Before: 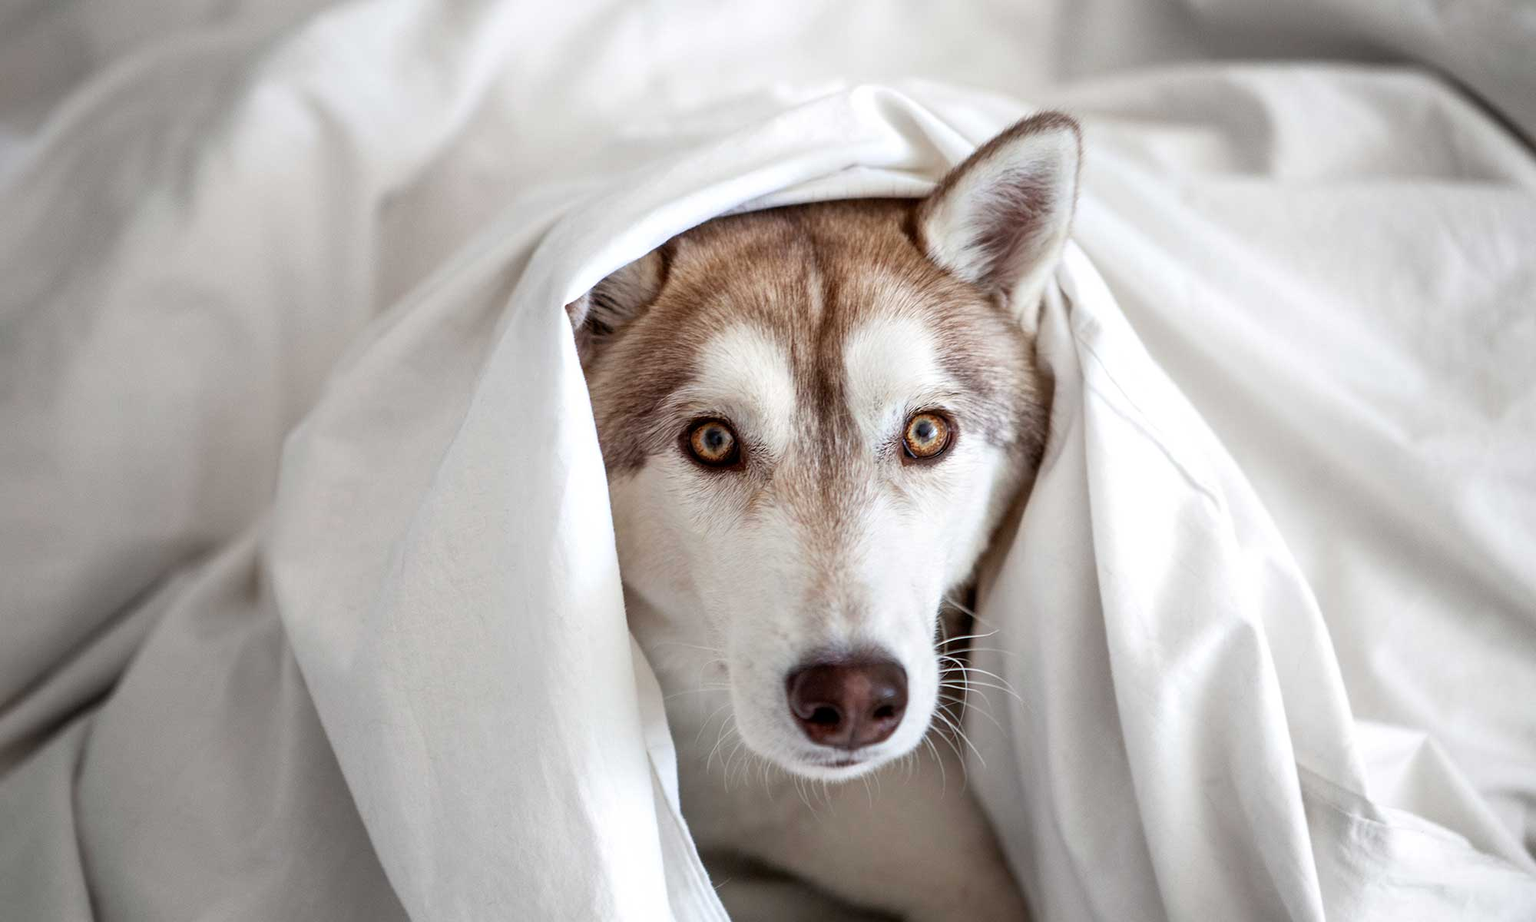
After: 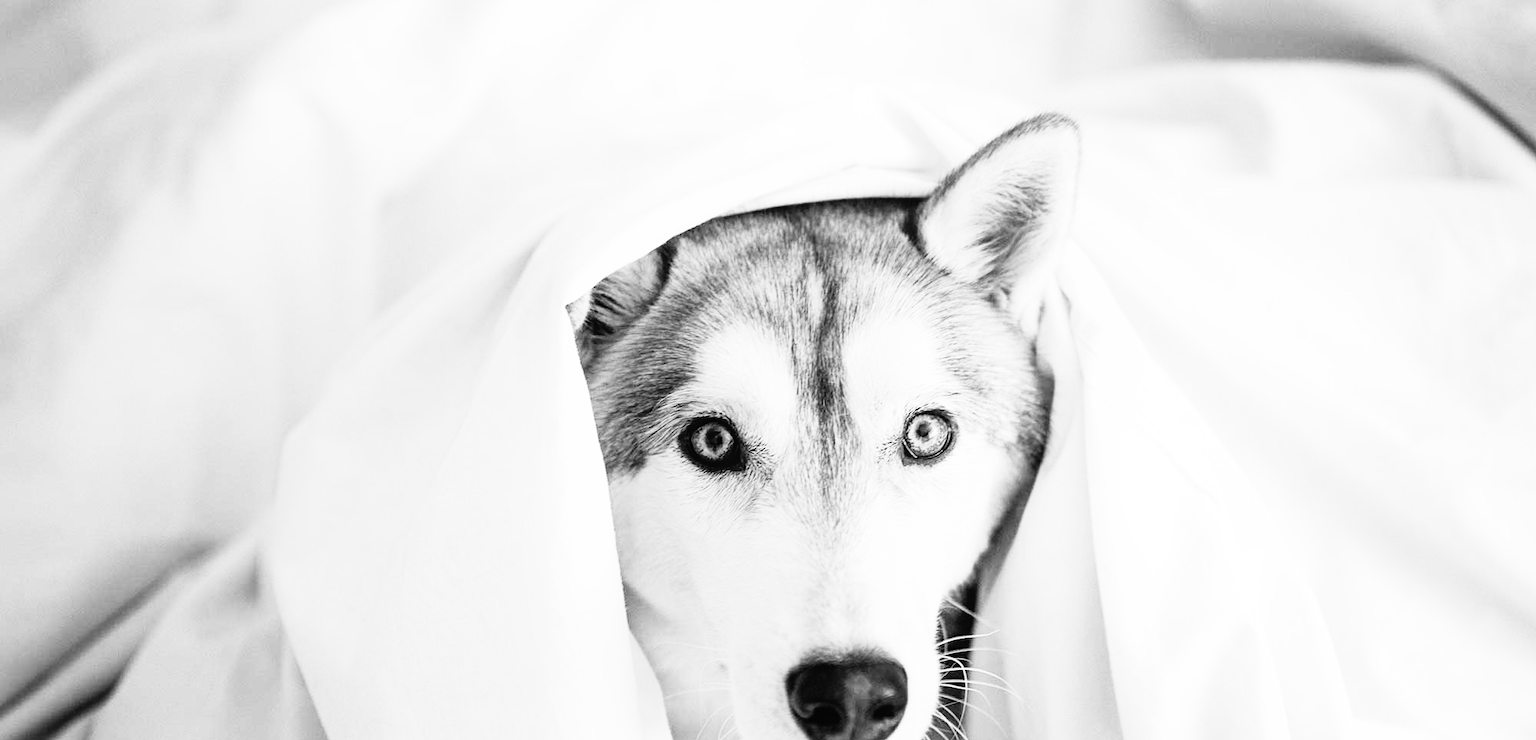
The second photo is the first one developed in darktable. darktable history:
crop: bottom 19.644%
contrast equalizer: y [[0.439, 0.44, 0.442, 0.457, 0.493, 0.498], [0.5 ×6], [0.5 ×6], [0 ×6], [0 ×6]]
color balance rgb: linear chroma grading › global chroma 33.4%
monochrome: a 16.01, b -2.65, highlights 0.52
color correction: highlights a* 5.38, highlights b* 5.3, shadows a* -4.26, shadows b* -5.11
rgb curve: curves: ch0 [(0, 0) (0.21, 0.15) (0.24, 0.21) (0.5, 0.75) (0.75, 0.96) (0.89, 0.99) (1, 1)]; ch1 [(0, 0.02) (0.21, 0.13) (0.25, 0.2) (0.5, 0.67) (0.75, 0.9) (0.89, 0.97) (1, 1)]; ch2 [(0, 0.02) (0.21, 0.13) (0.25, 0.2) (0.5, 0.67) (0.75, 0.9) (0.89, 0.97) (1, 1)], compensate middle gray true
